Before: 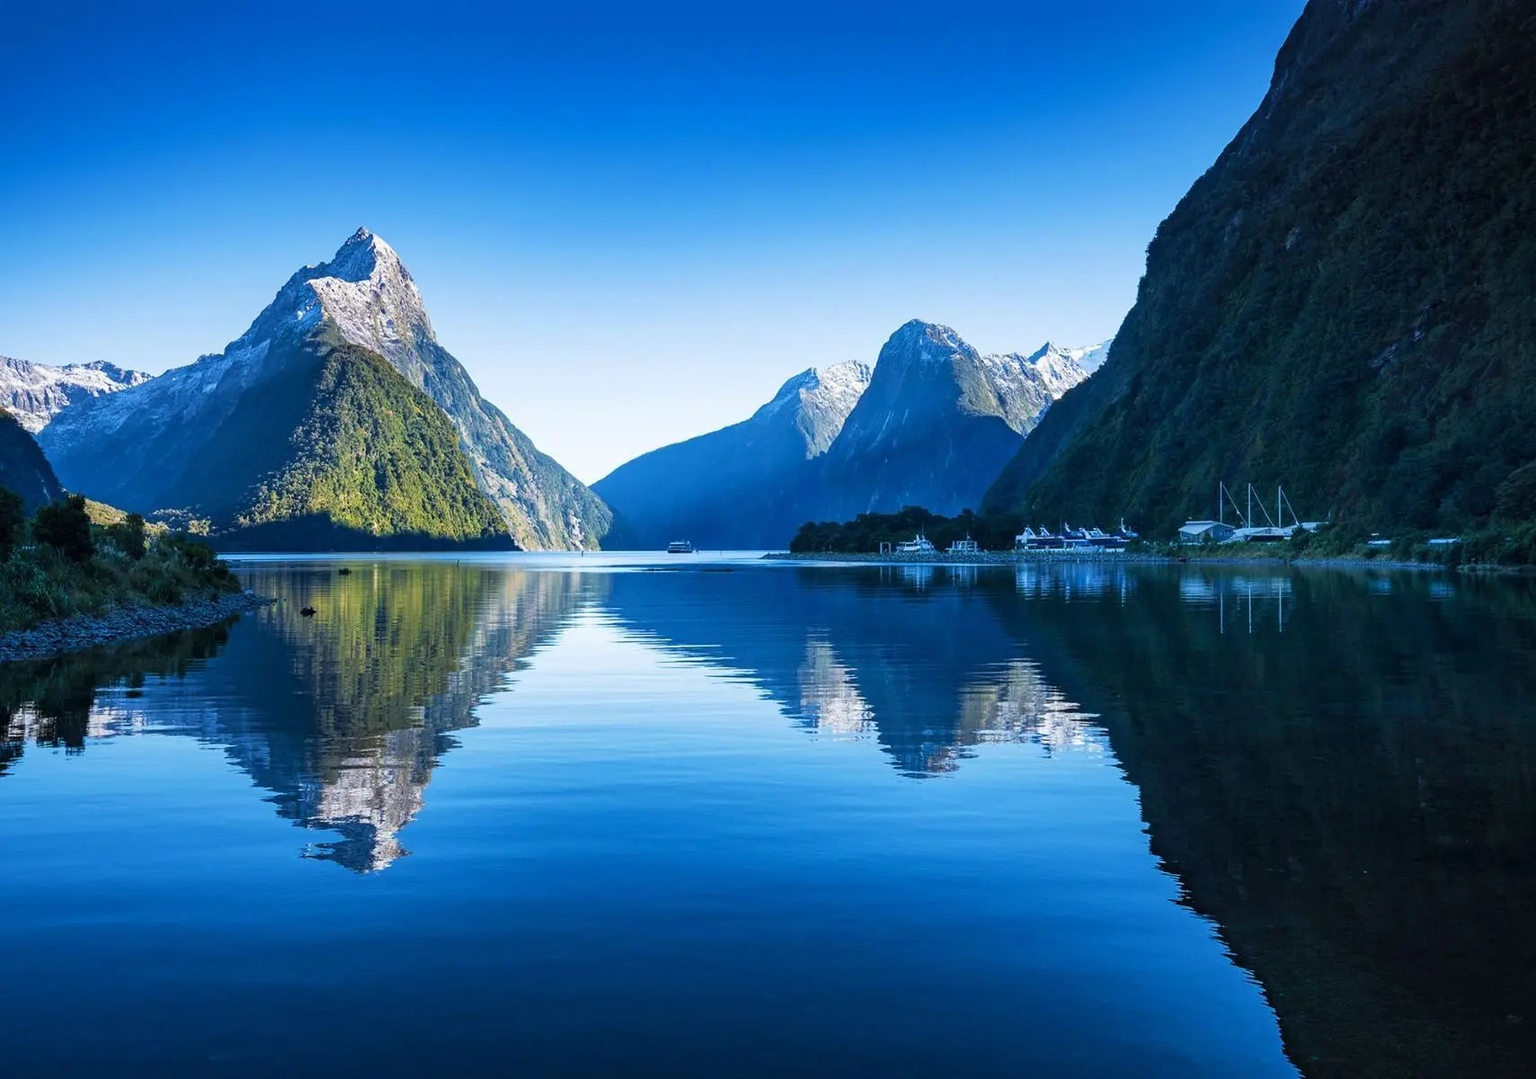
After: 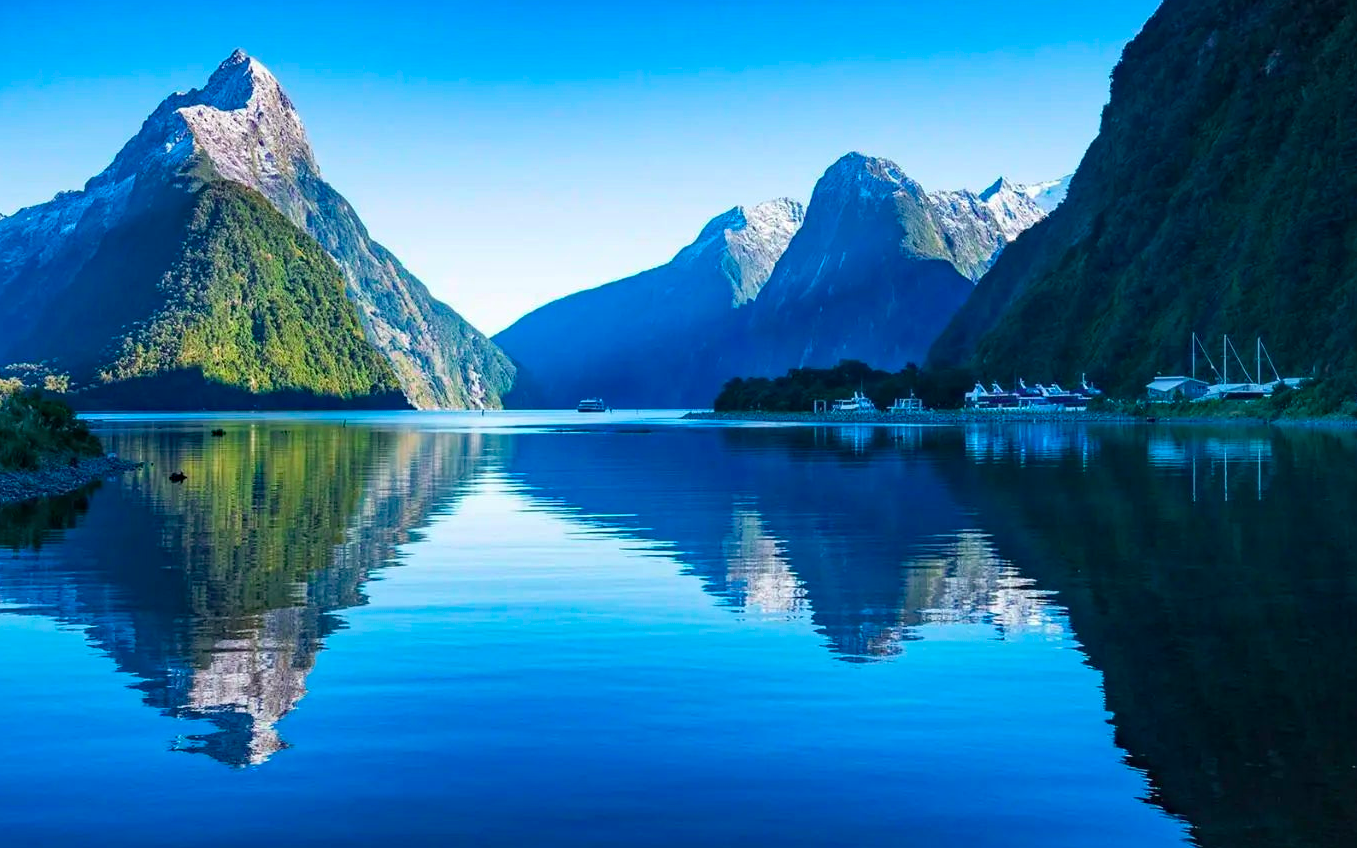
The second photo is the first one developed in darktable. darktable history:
crop: left 9.712%, top 16.928%, right 10.845%, bottom 12.332%
color contrast: green-magenta contrast 1.73, blue-yellow contrast 1.15
haze removal: compatibility mode true, adaptive false
